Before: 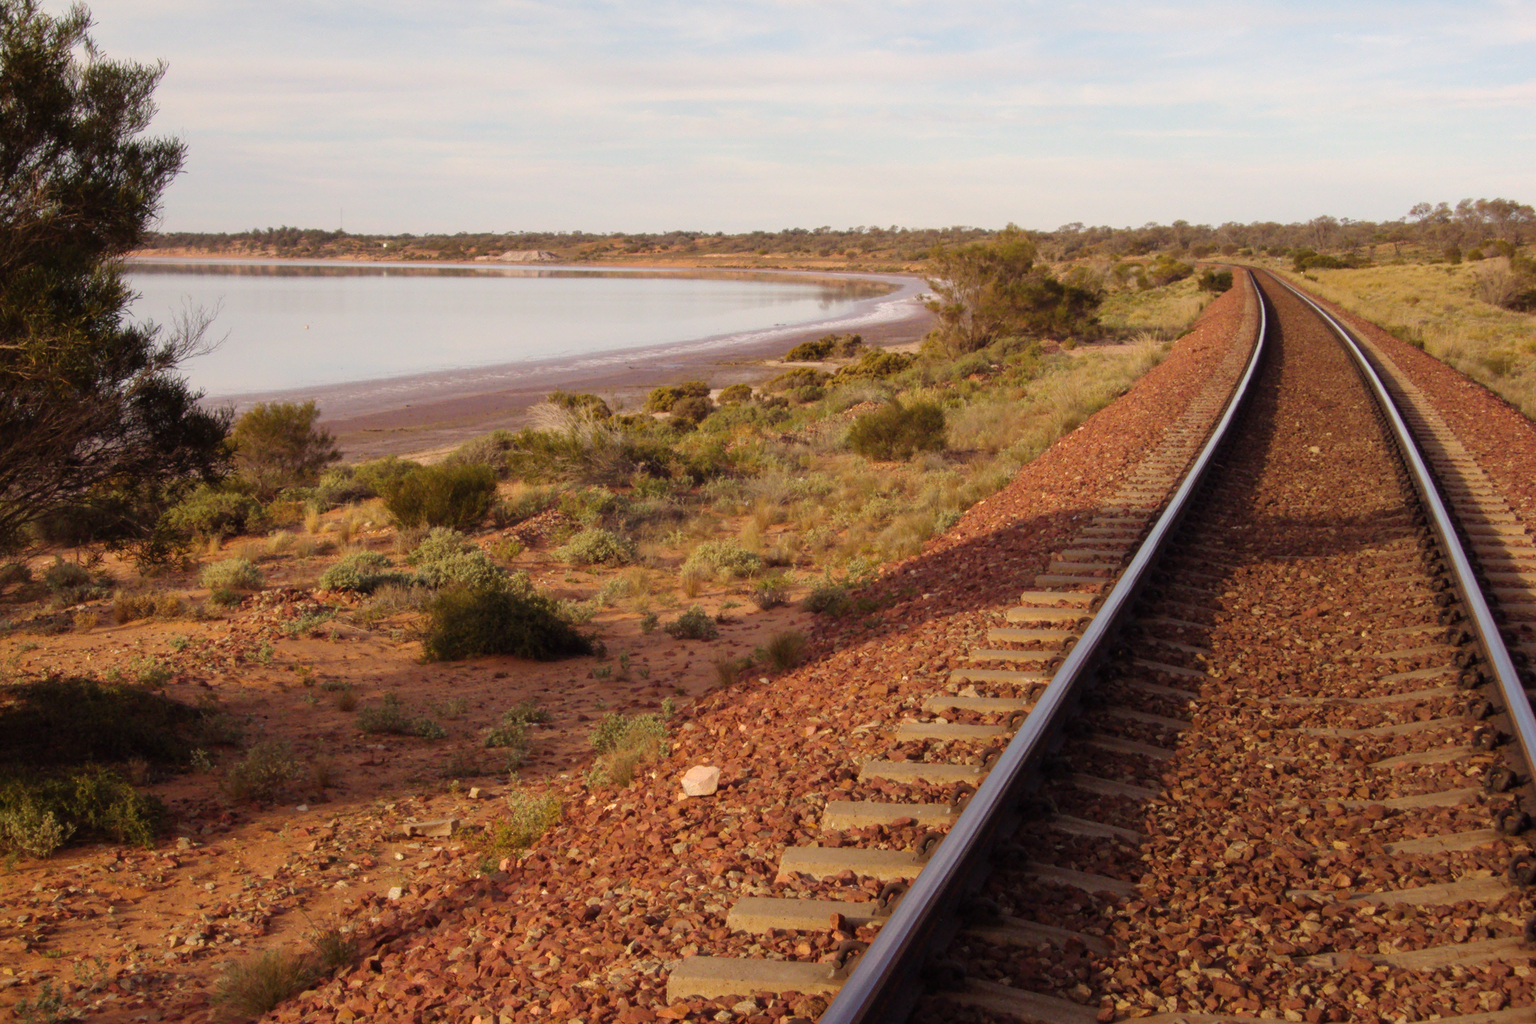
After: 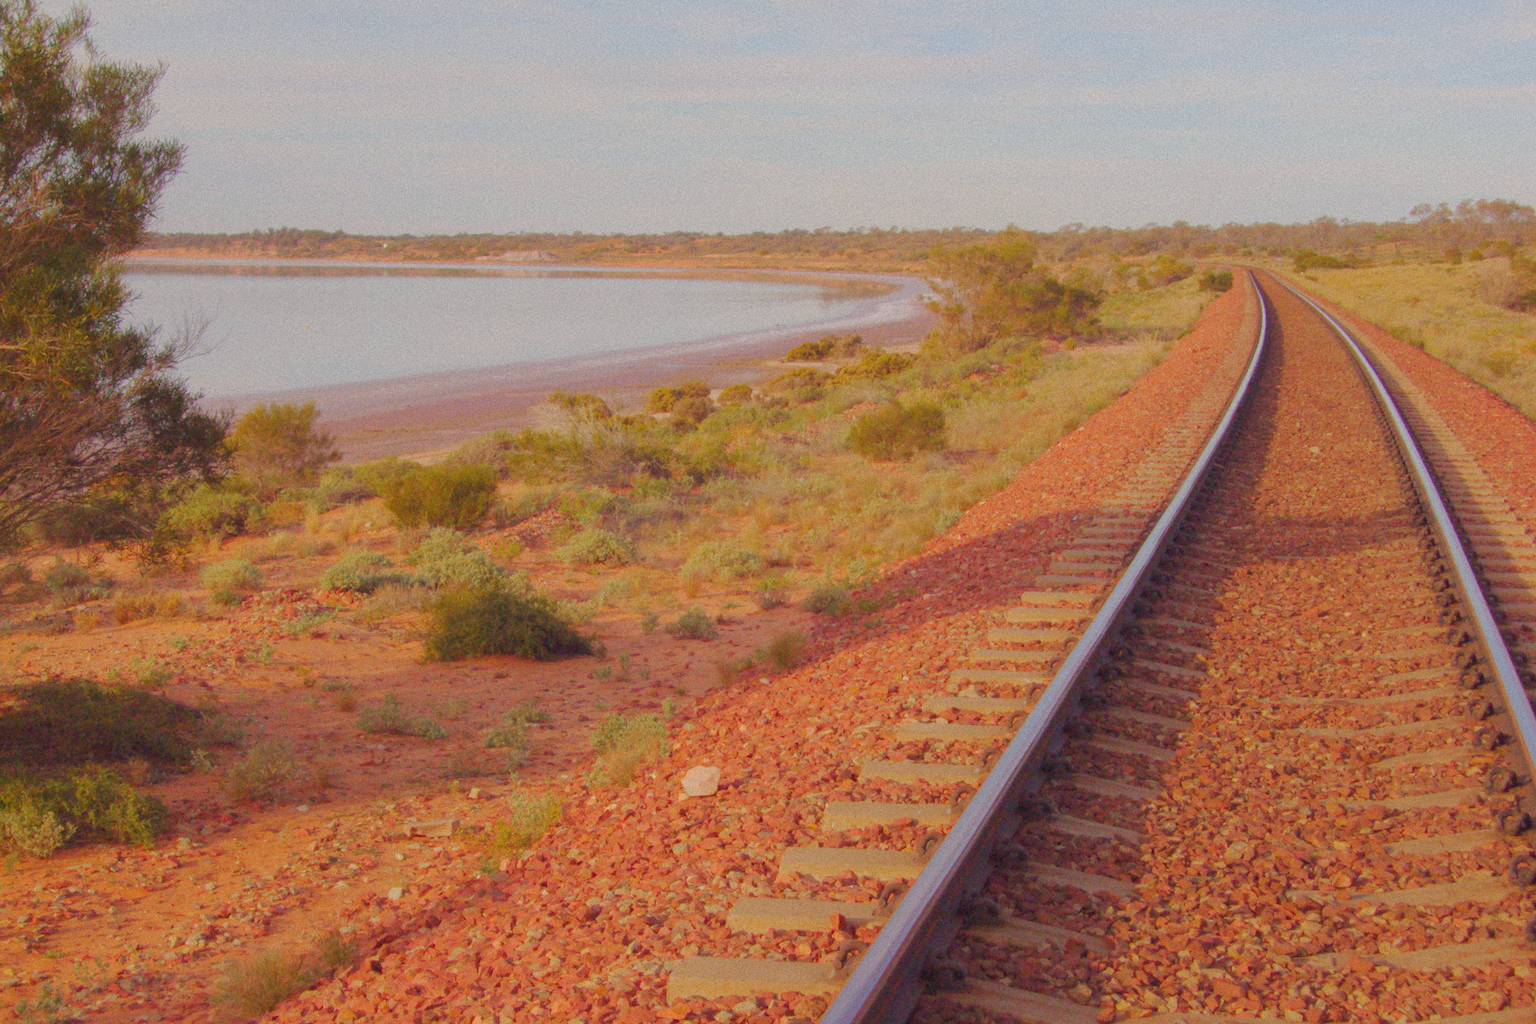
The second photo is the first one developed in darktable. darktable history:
color balance rgb: contrast -30%
white balance: red 0.988, blue 1.017
tone curve: curves: ch0 [(0, 0) (0.004, 0.008) (0.077, 0.156) (0.169, 0.29) (0.774, 0.774) (1, 1)], color space Lab, linked channels, preserve colors none
grain: mid-tones bias 0%
